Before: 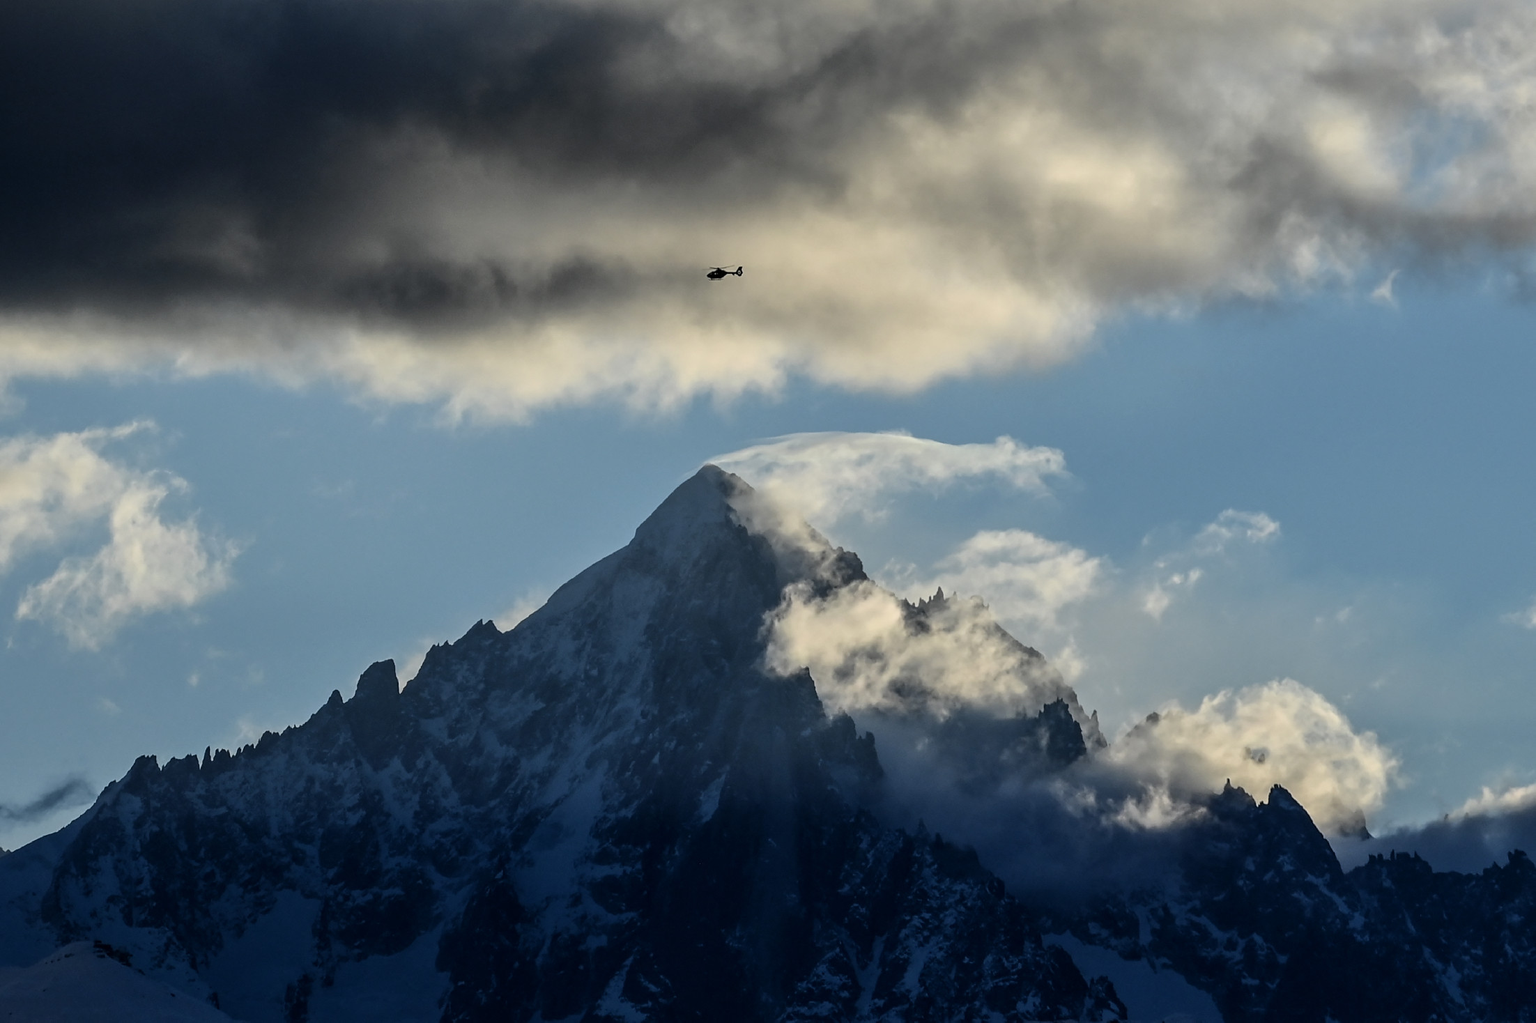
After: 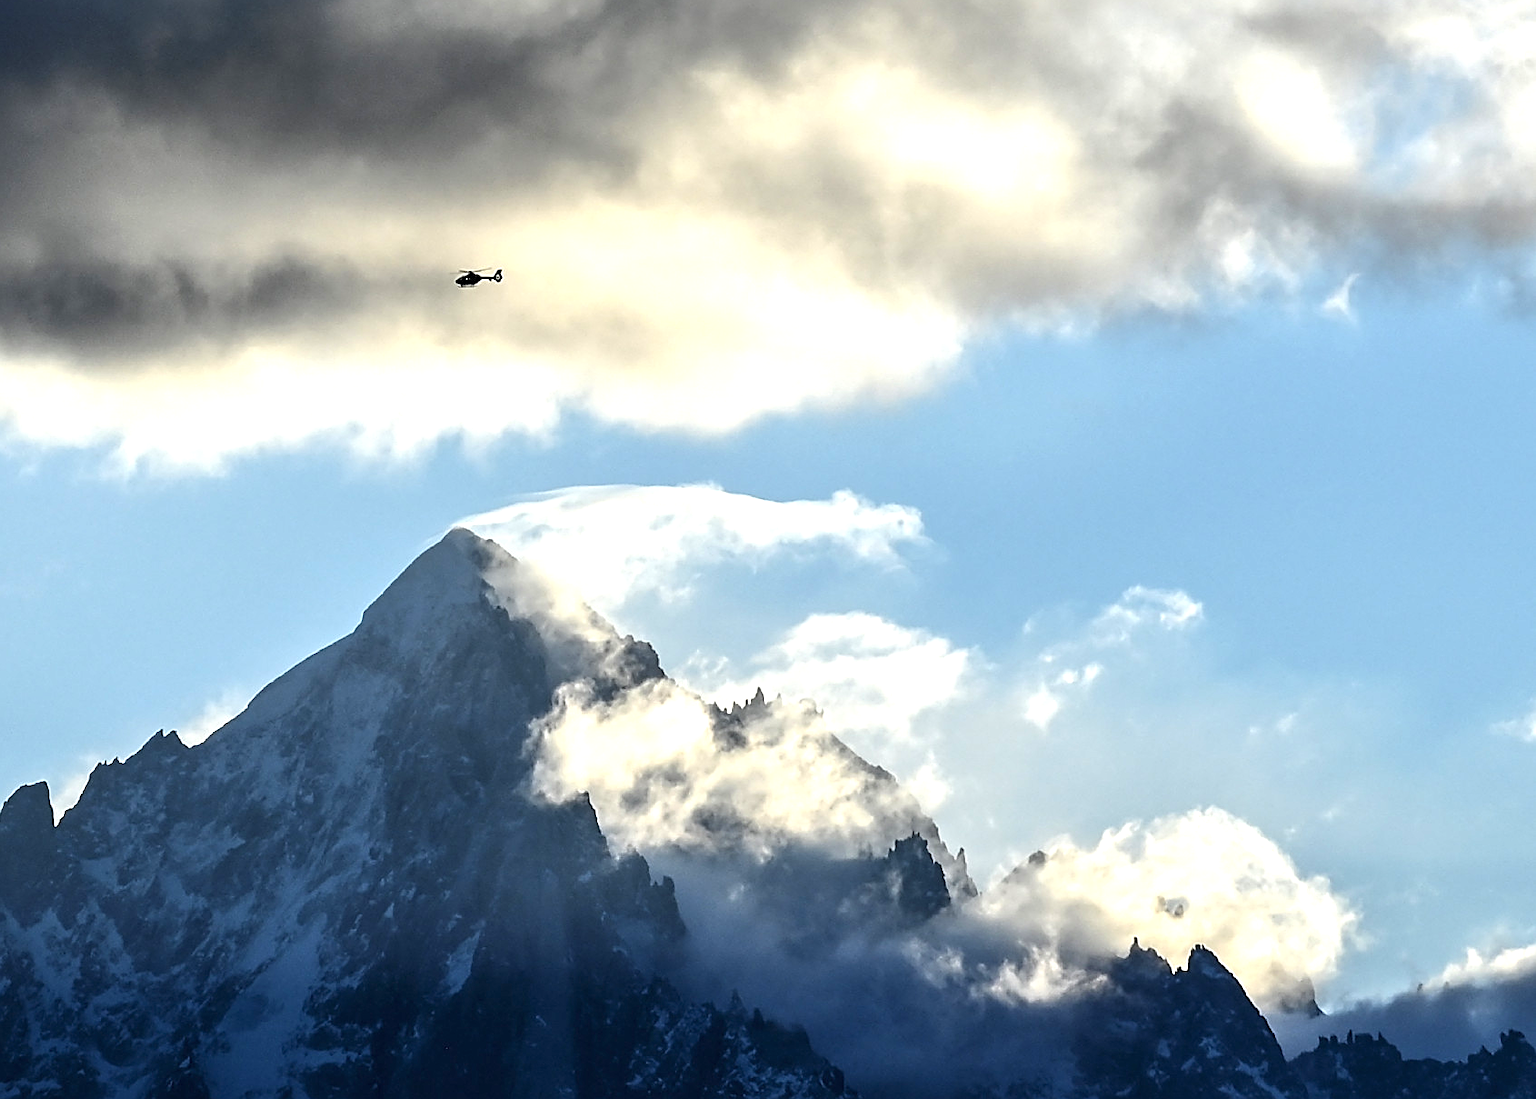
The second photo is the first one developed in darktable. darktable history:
crop: left 23.296%, top 5.868%, bottom 11.661%
sharpen: on, module defaults
exposure: black level correction 0, exposure 1.199 EV, compensate exposure bias true, compensate highlight preservation false
